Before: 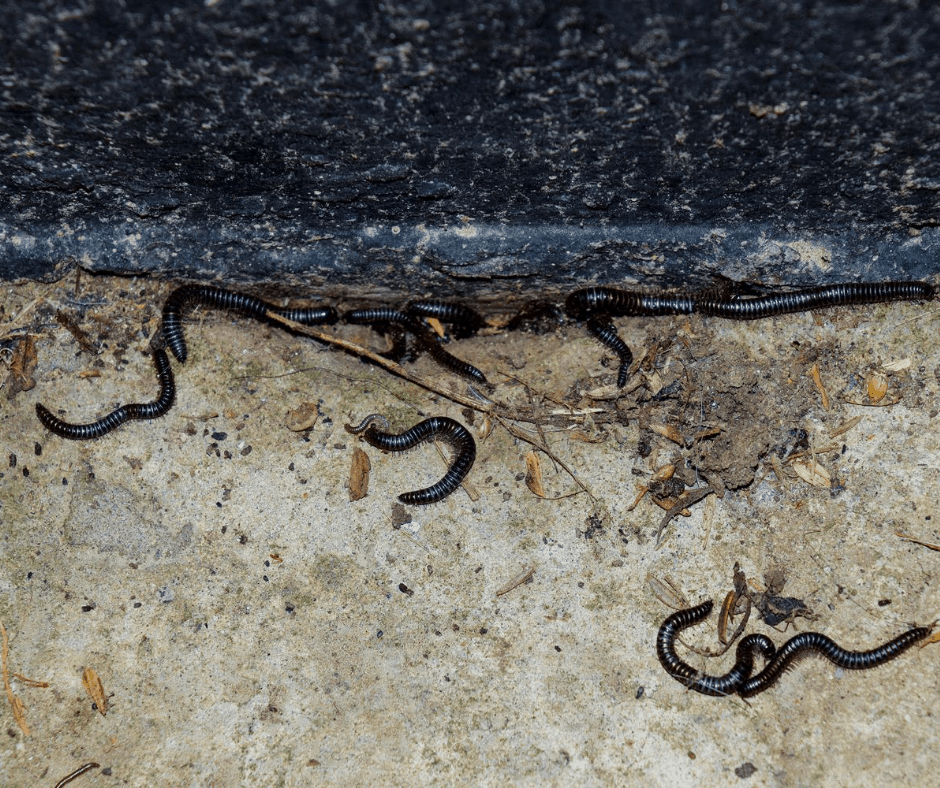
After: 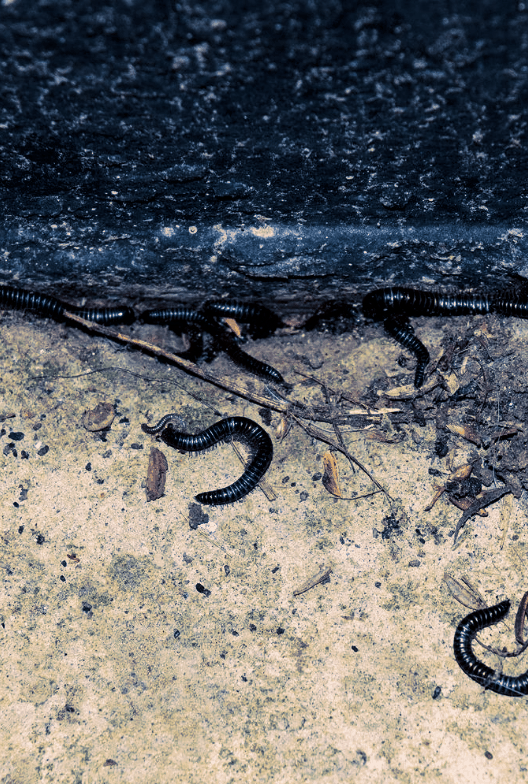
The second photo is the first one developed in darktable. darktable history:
contrast brightness saturation: contrast 0.18, saturation 0.3
crop: left 21.674%, right 22.086%
split-toning: shadows › hue 226.8°, shadows › saturation 0.56, highlights › hue 28.8°, balance -40, compress 0%
exposure: black level correction 0.002, exposure 0.15 EV, compensate highlight preservation false
